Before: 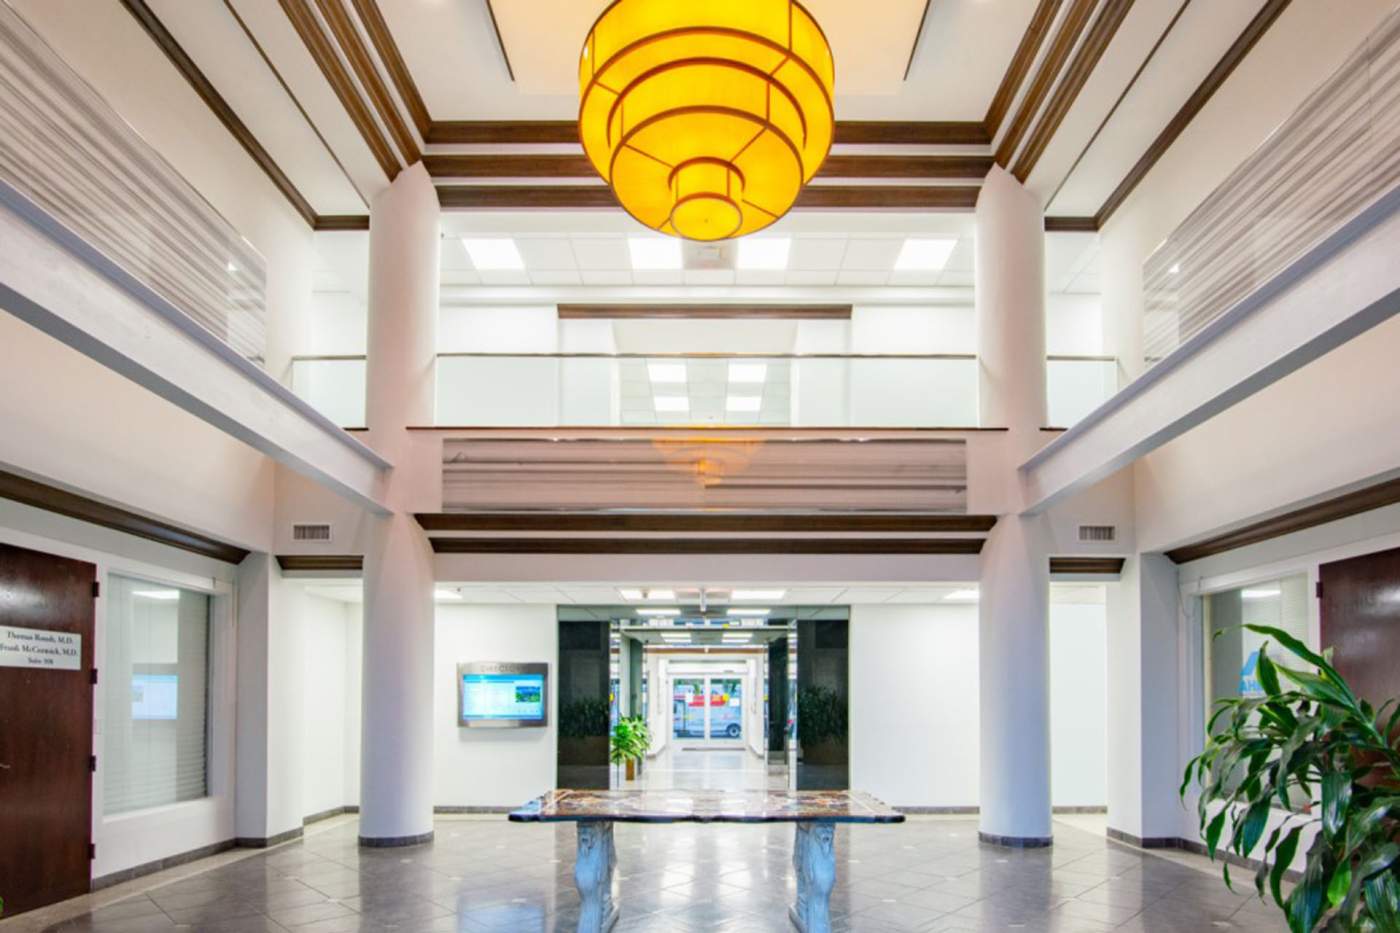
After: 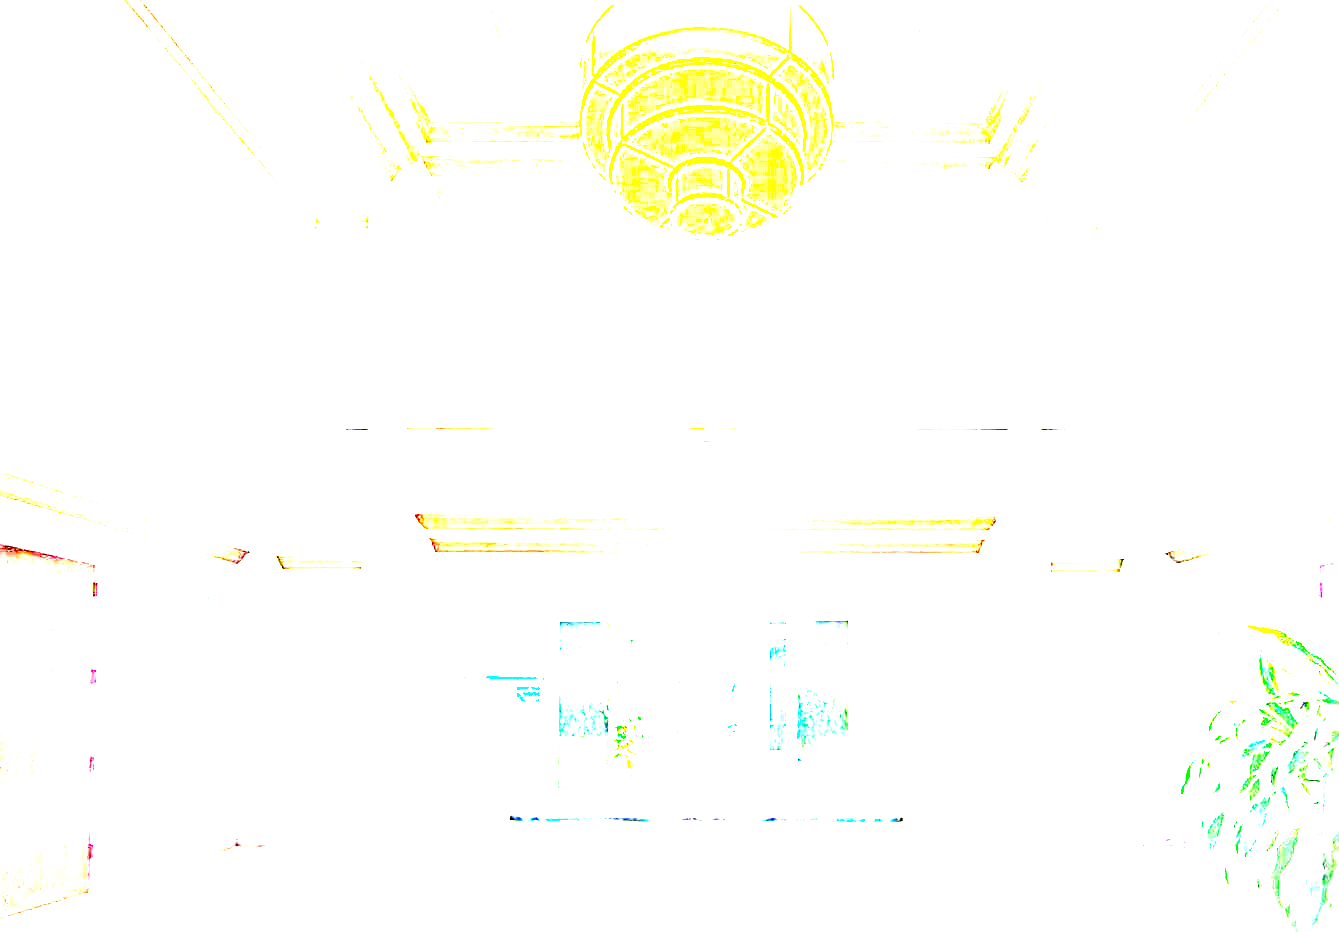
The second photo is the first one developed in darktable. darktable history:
vignetting: fall-off start 97.76%, fall-off radius 99.32%, width/height ratio 1.368
crop: right 4.332%, bottom 0.022%
exposure: exposure 7.918 EV, compensate exposure bias true, compensate highlight preservation false
sharpen: on, module defaults
